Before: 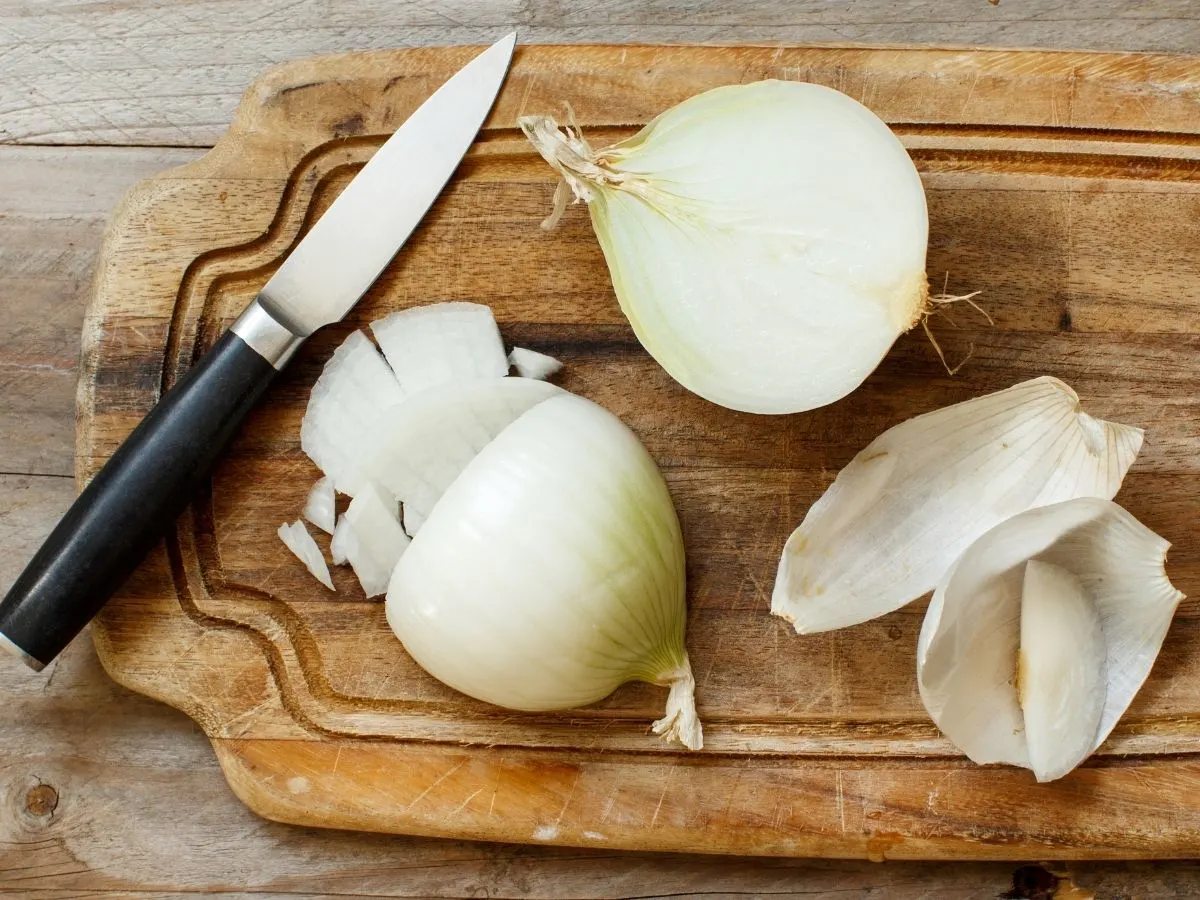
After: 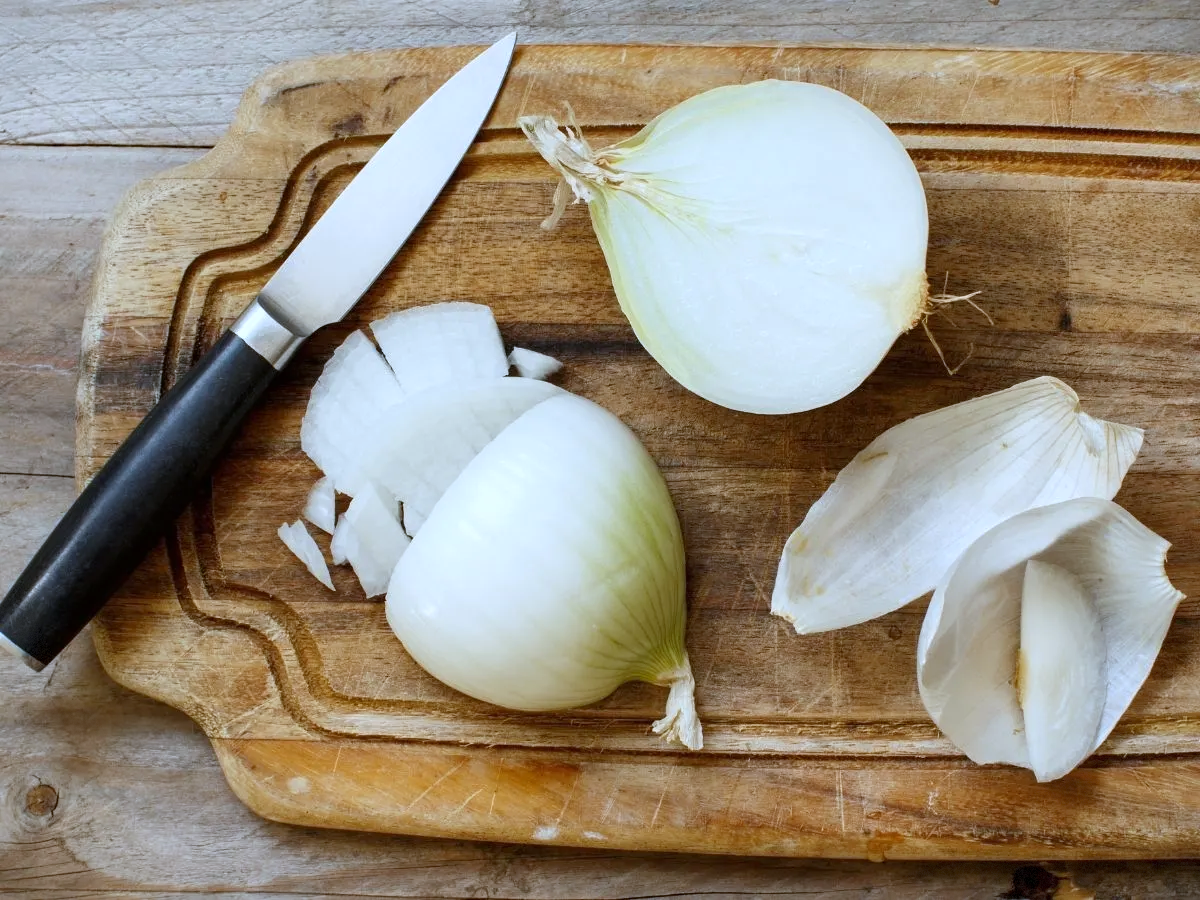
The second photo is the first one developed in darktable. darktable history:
vignetting: fall-off start 100%, fall-off radius 71%, brightness -0.434, saturation -0.2, width/height ratio 1.178, dithering 8-bit output, unbound false
white balance: red 0.926, green 1.003, blue 1.133
